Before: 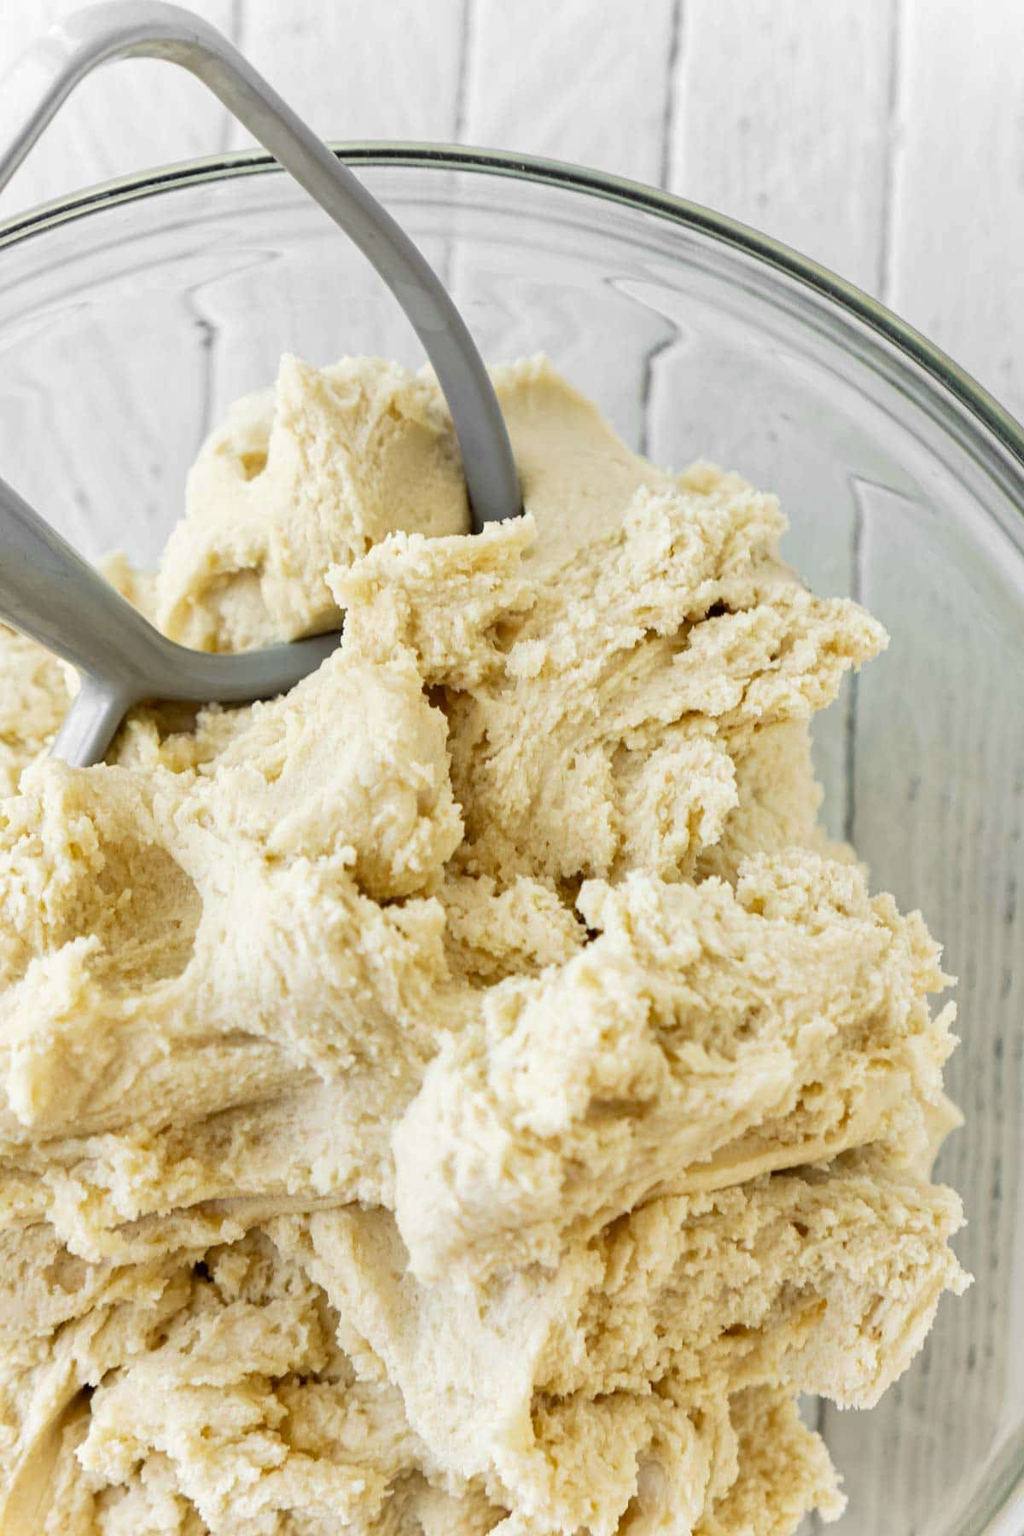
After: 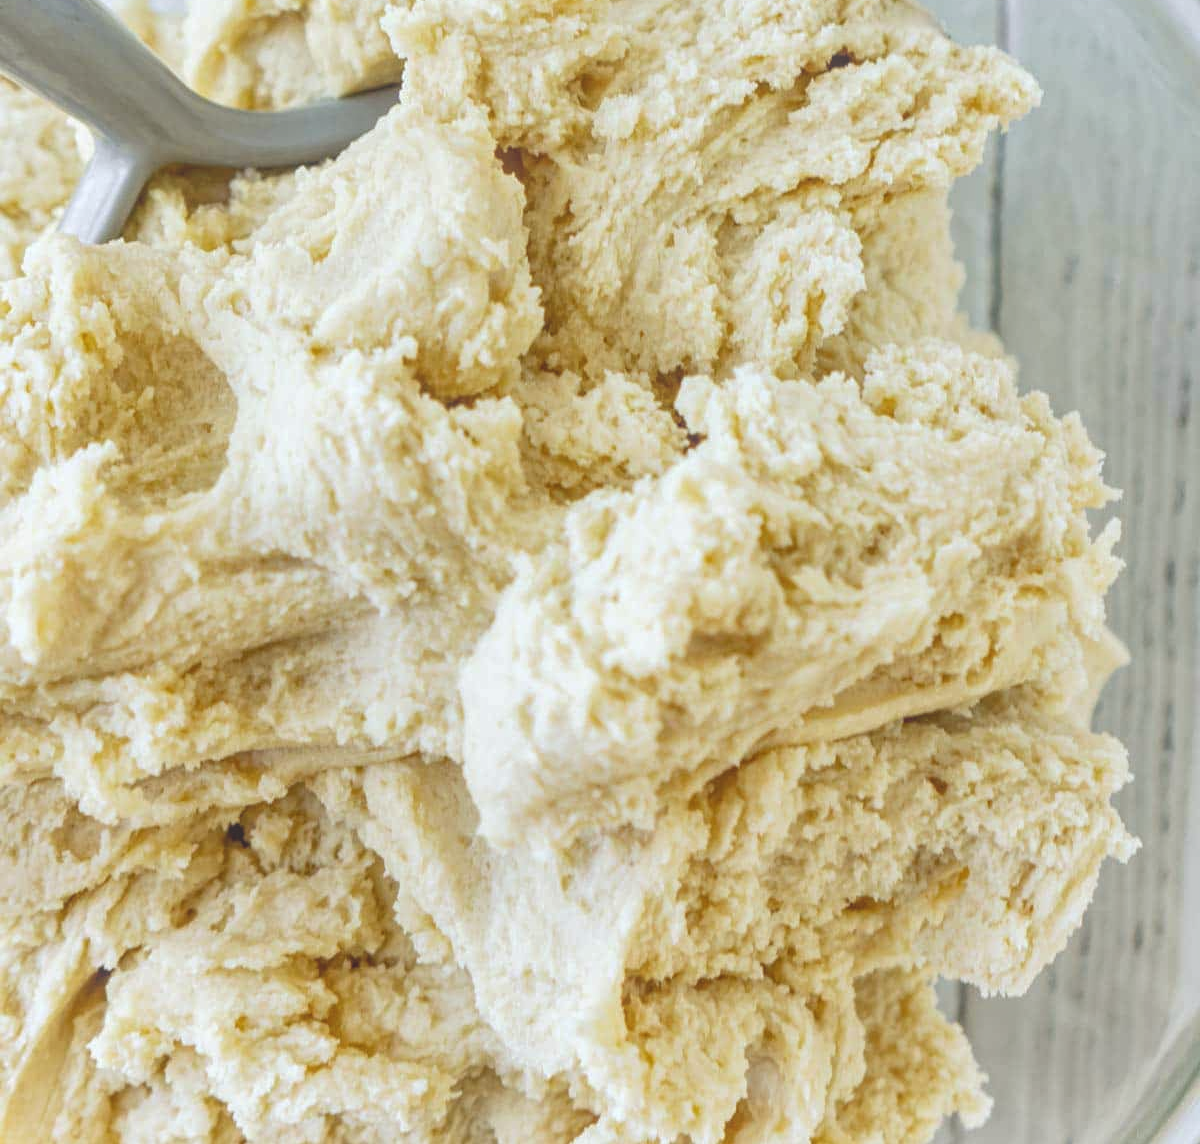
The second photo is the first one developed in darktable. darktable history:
crop and rotate: top 36.435%
white balance: red 0.967, blue 1.049
local contrast: highlights 73%, shadows 15%, midtone range 0.197
